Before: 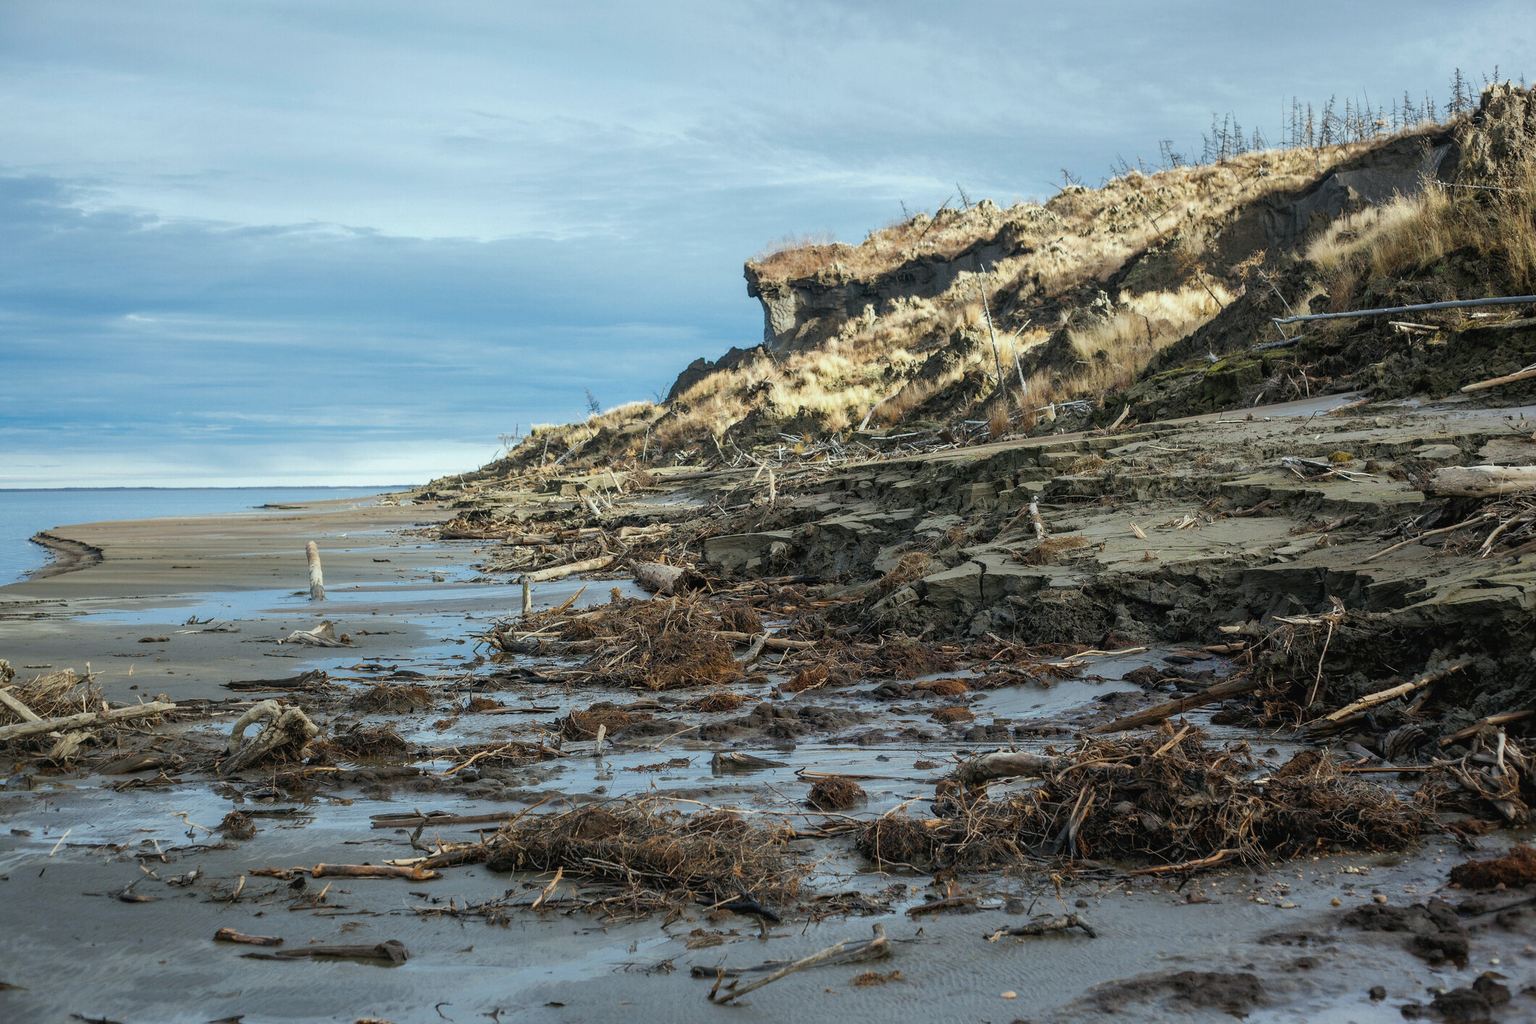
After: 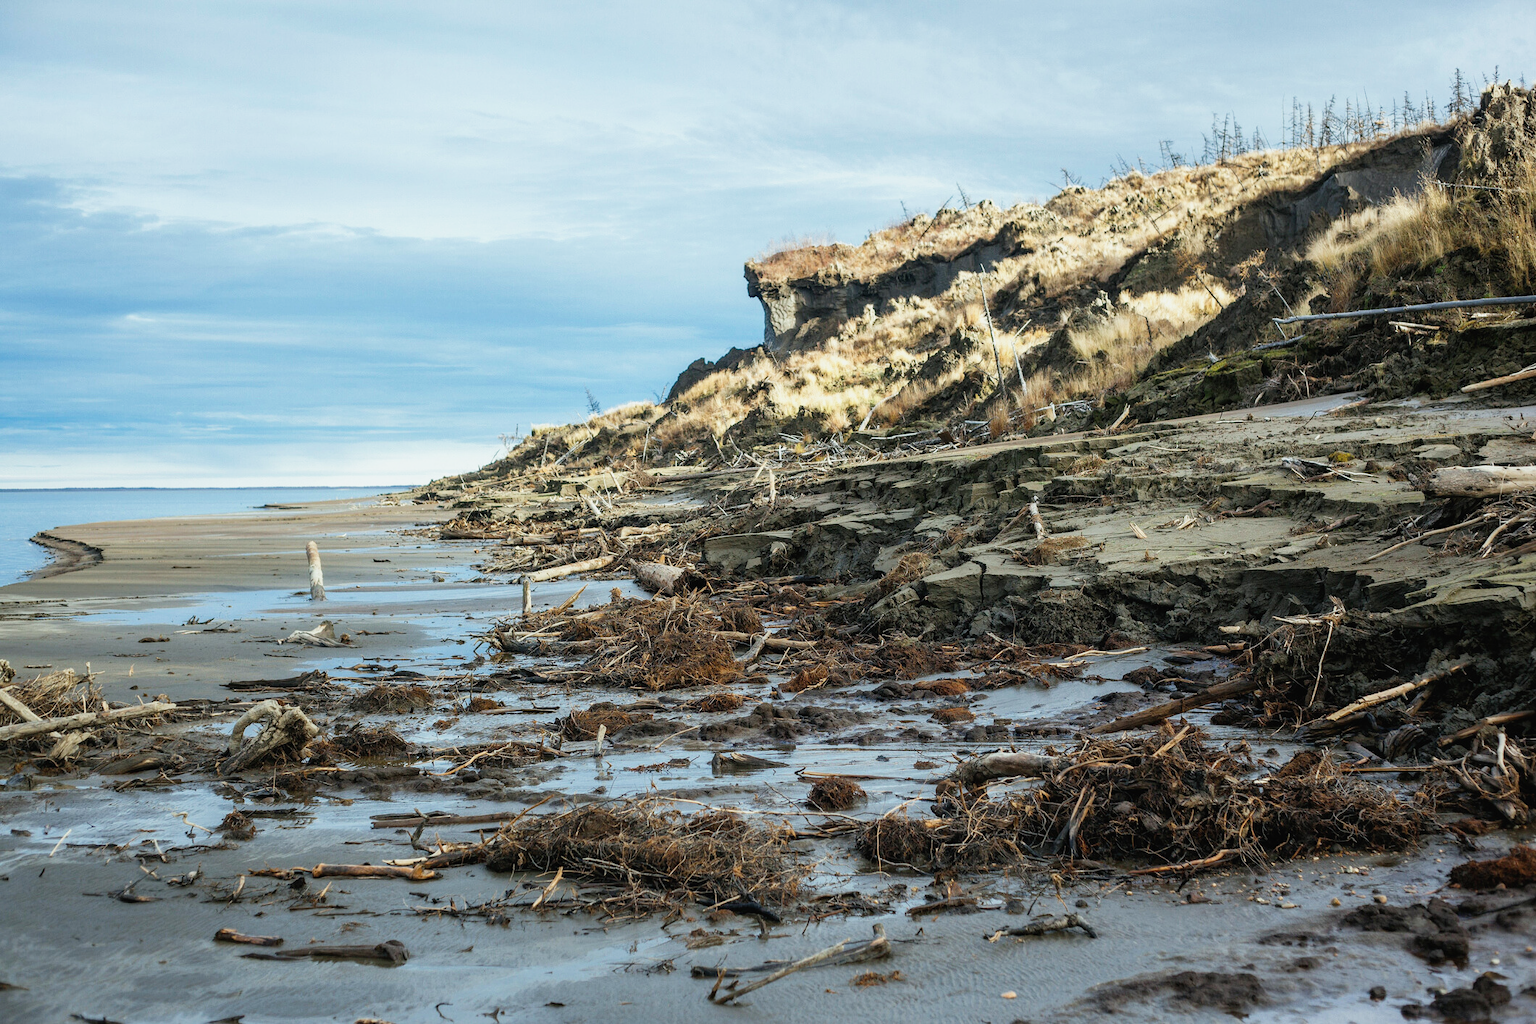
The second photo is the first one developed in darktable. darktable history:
tone curve: curves: ch0 [(0, 0) (0.091, 0.075) (0.409, 0.457) (0.733, 0.82) (0.844, 0.908) (0.909, 0.942) (1, 0.973)]; ch1 [(0, 0) (0.437, 0.404) (0.5, 0.5) (0.529, 0.556) (0.58, 0.606) (0.616, 0.654) (1, 1)]; ch2 [(0, 0) (0.442, 0.415) (0.5, 0.5) (0.535, 0.557) (0.585, 0.62) (1, 1)], preserve colors none
